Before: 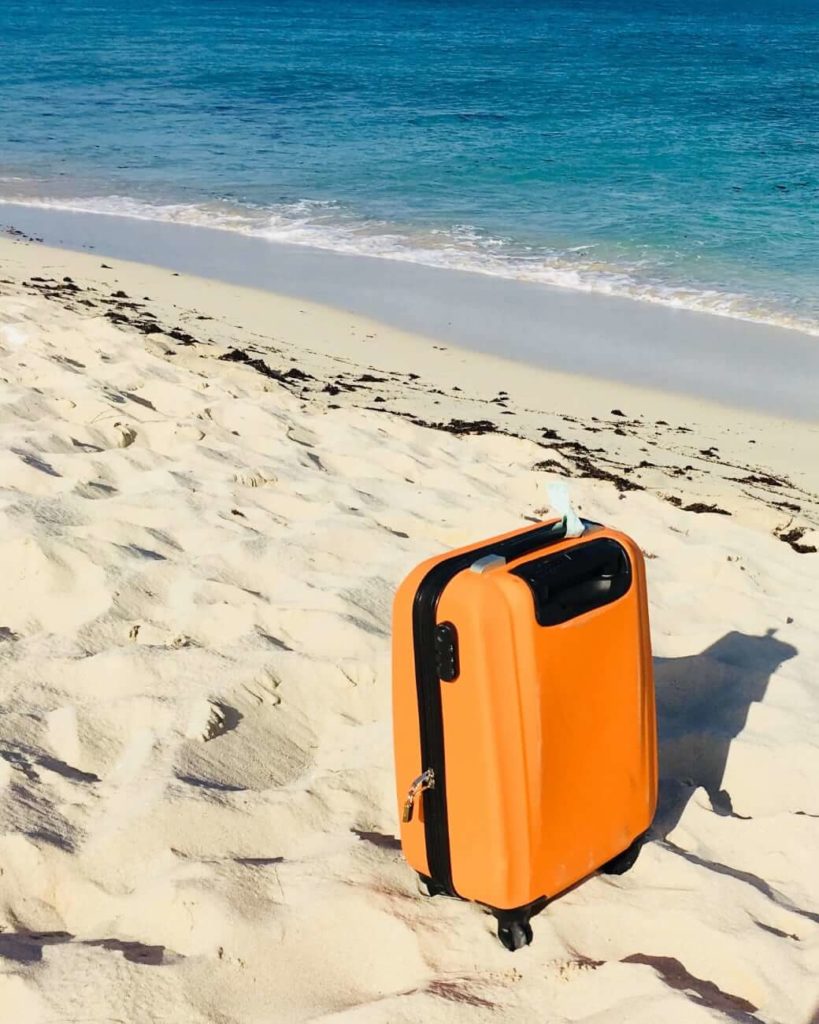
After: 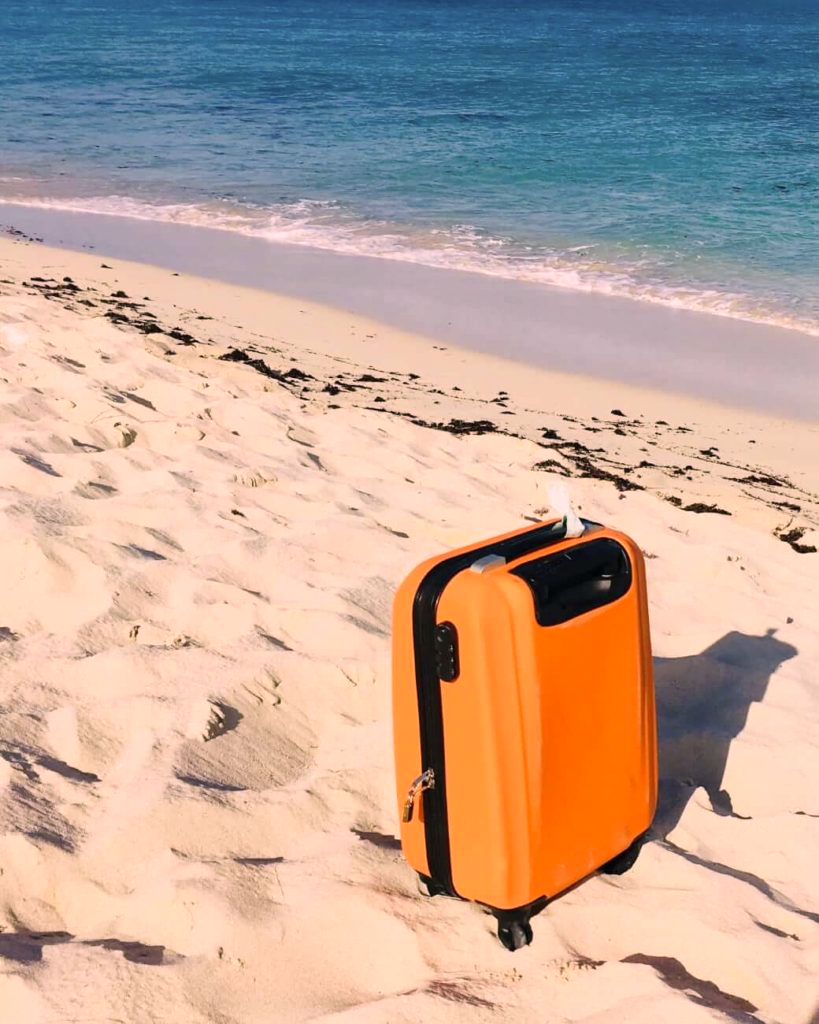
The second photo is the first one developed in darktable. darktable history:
color correction: highlights a* 14.52, highlights b* 4.84
